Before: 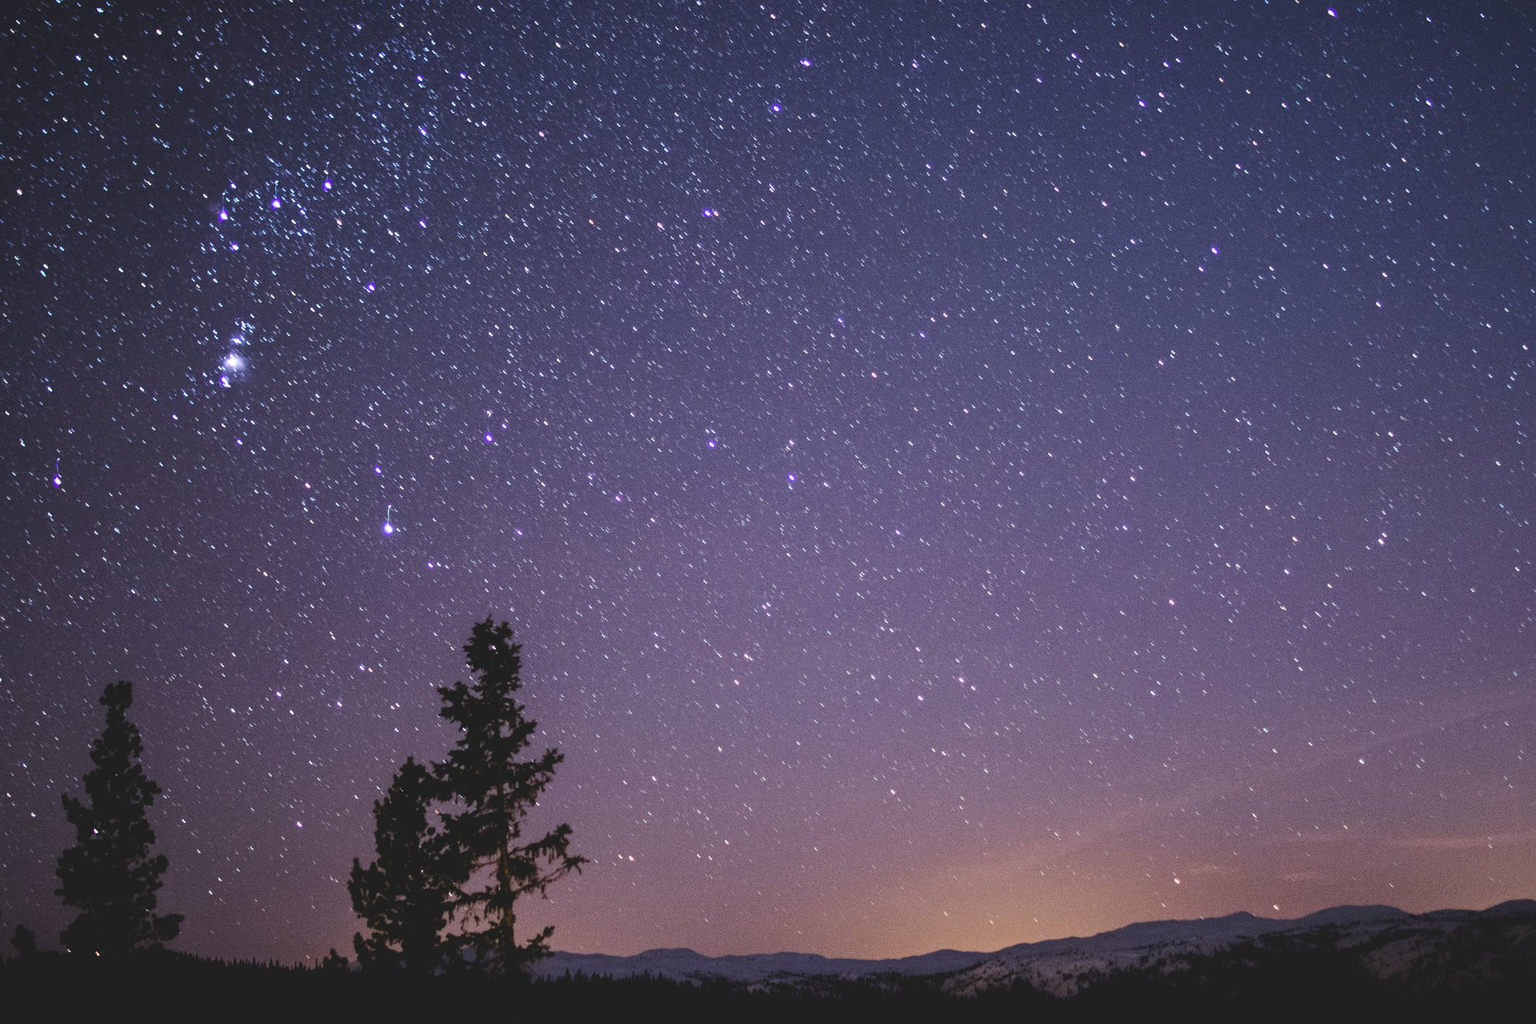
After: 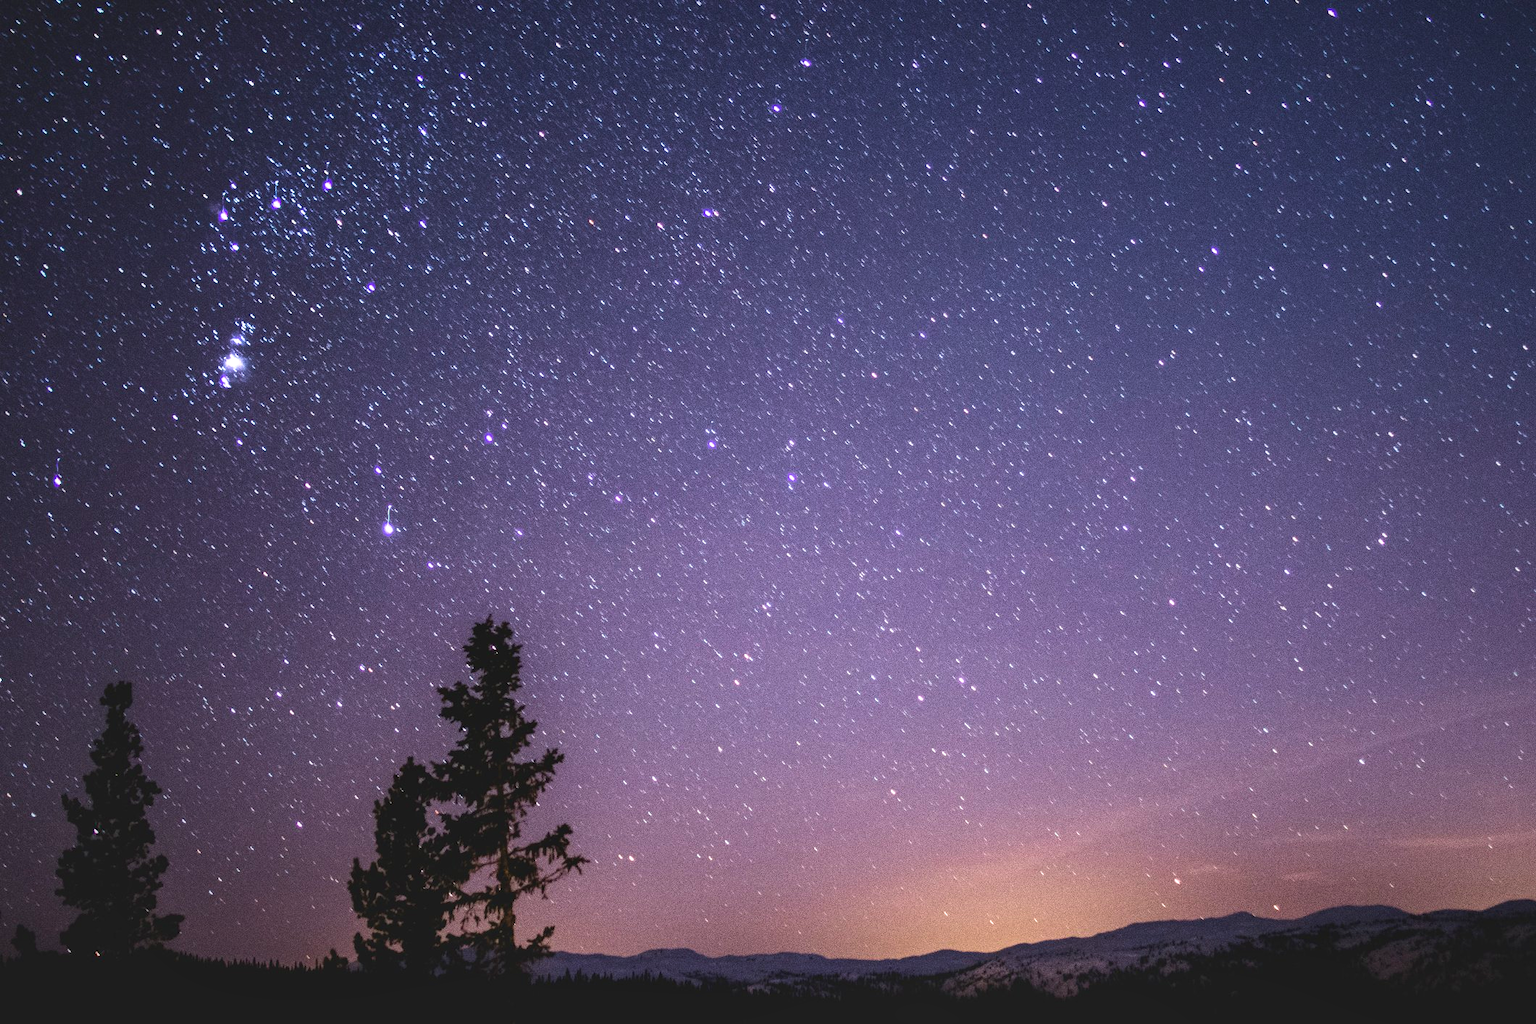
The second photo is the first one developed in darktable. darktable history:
tone equalizer: -8 EV 0.001 EV, -7 EV -0.002 EV, -6 EV 0.002 EV, -5 EV -0.03 EV, -4 EV -0.116 EV, -3 EV -0.169 EV, -2 EV 0.24 EV, -1 EV 0.702 EV, +0 EV 0.493 EV
velvia: on, module defaults
local contrast: on, module defaults
